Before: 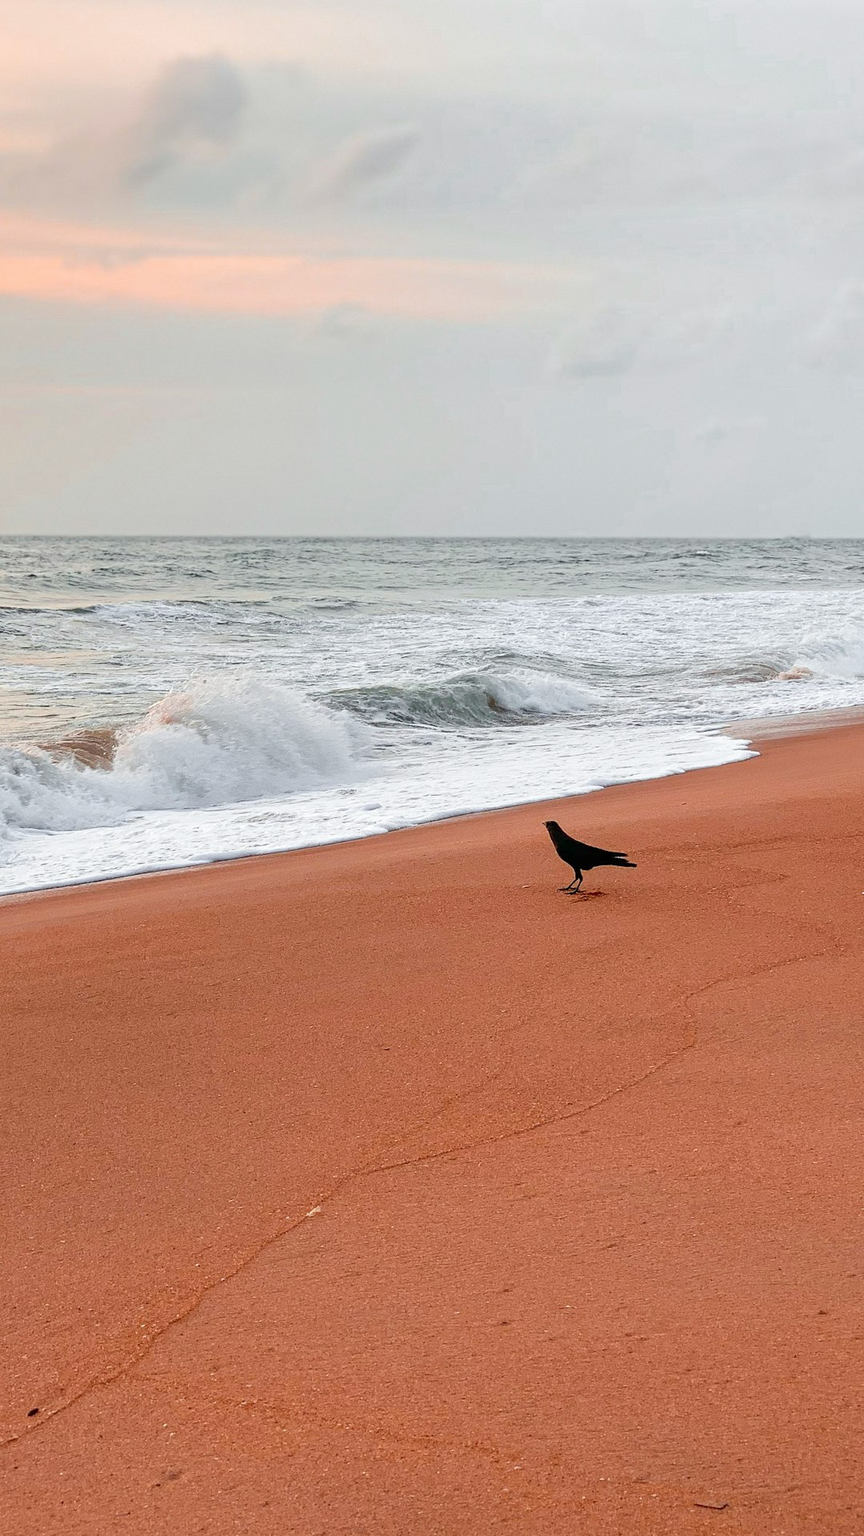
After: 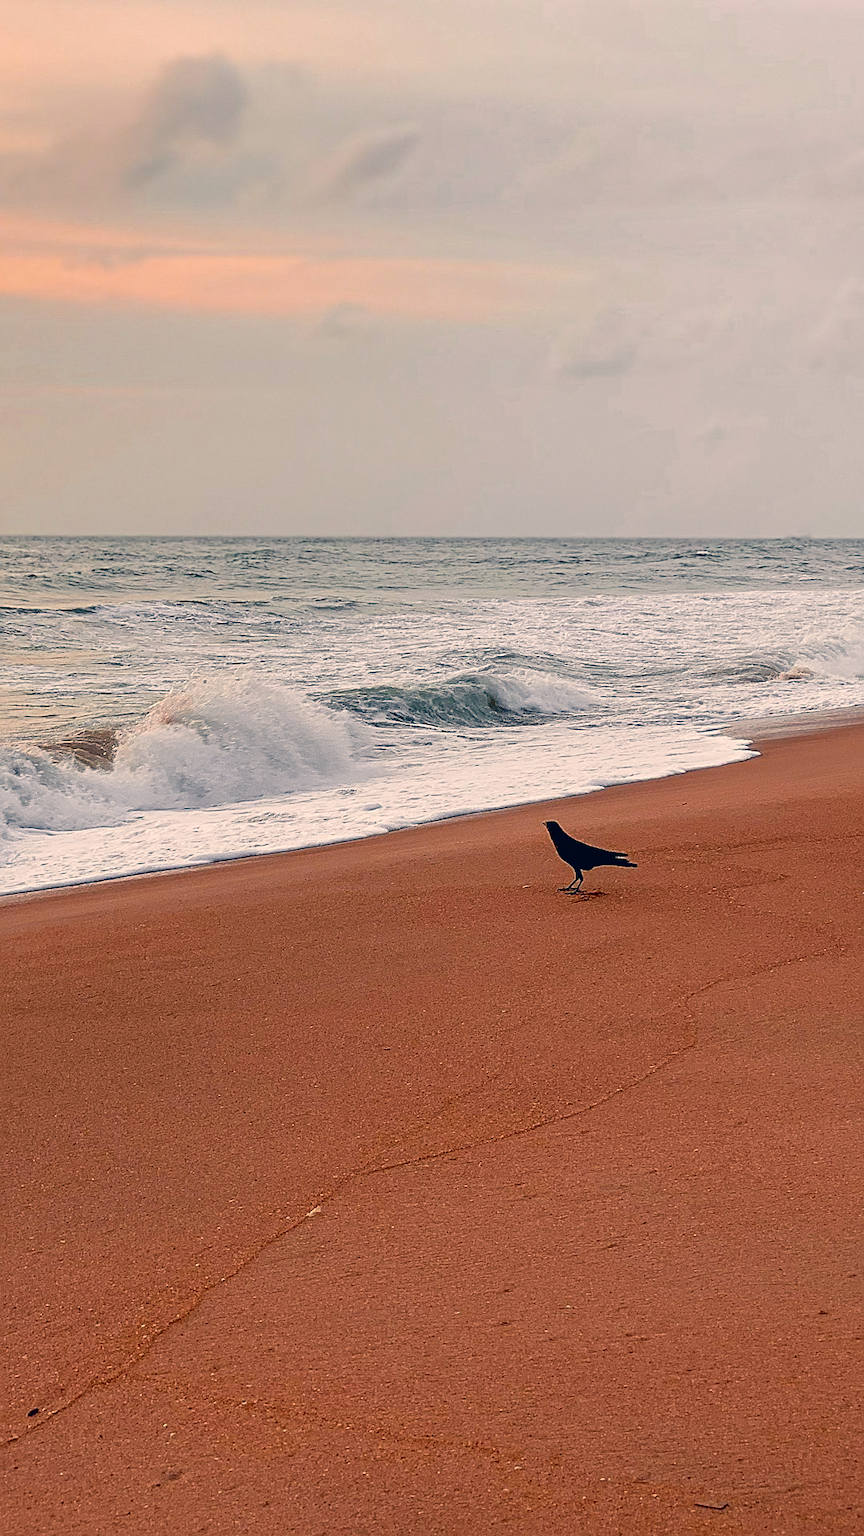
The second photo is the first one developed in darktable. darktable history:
exposure: black level correction 0.009, exposure -0.159 EV, compensate highlight preservation false
sharpen: on, module defaults
color correction: highlights a* 10.32, highlights b* 14.66, shadows a* -9.59, shadows b* -15.02
contrast brightness saturation: brightness -0.09
